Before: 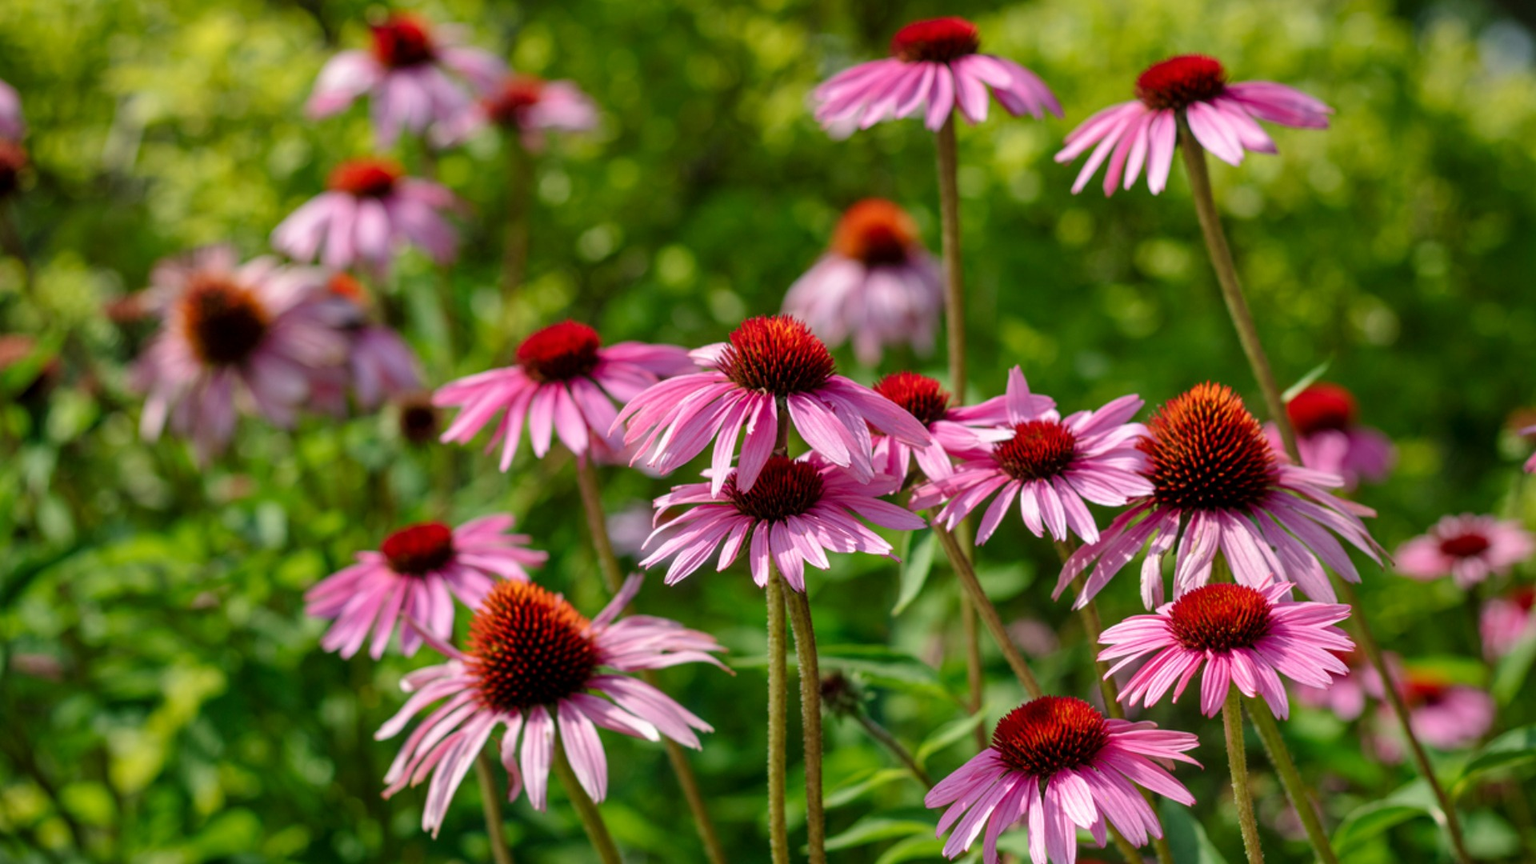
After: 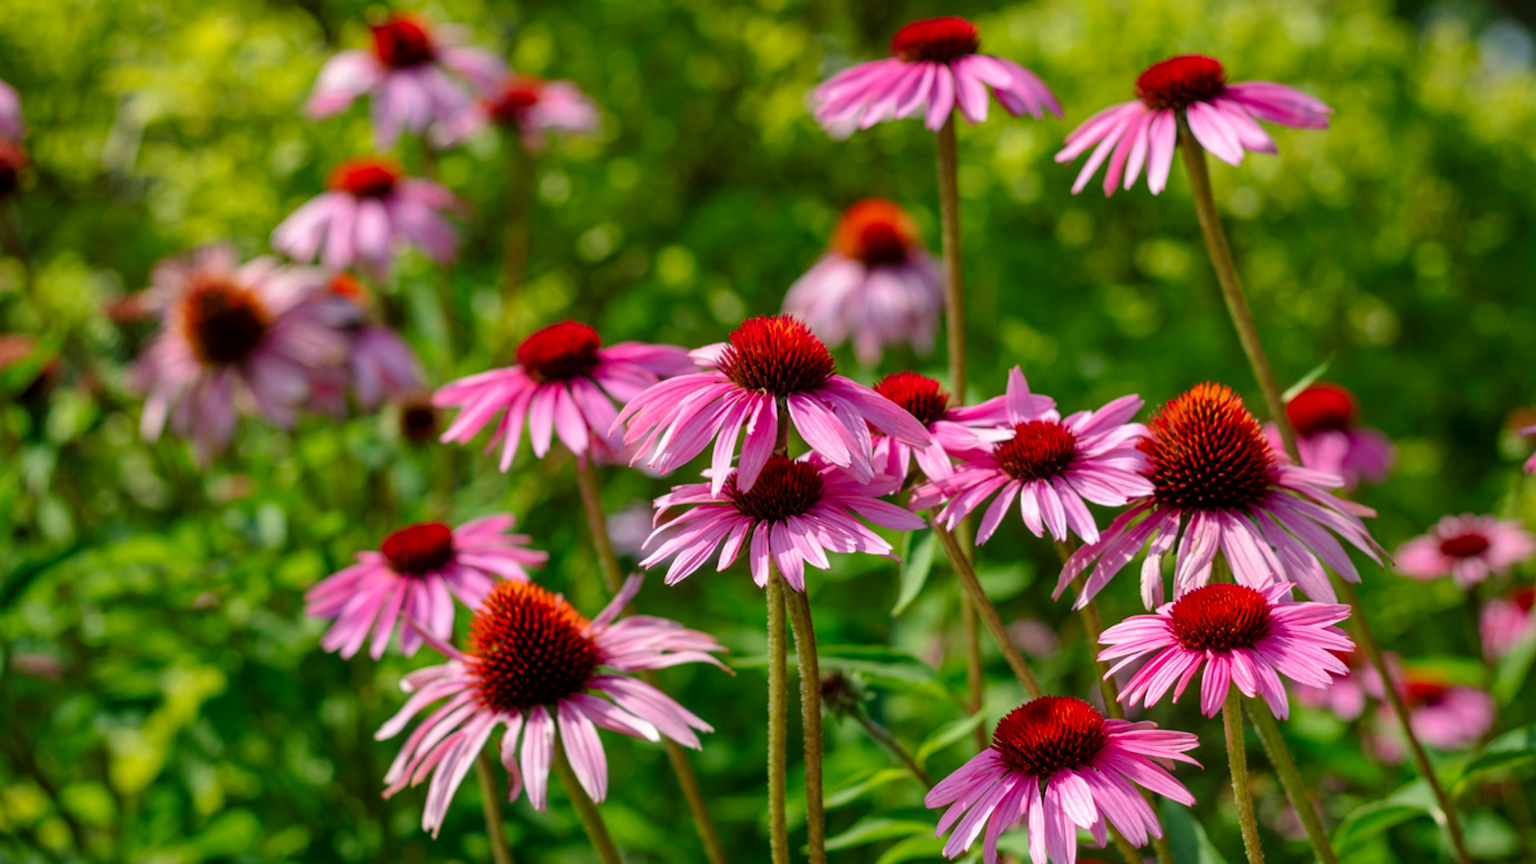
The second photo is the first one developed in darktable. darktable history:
contrast brightness saturation: contrast 0.035, saturation 0.158
